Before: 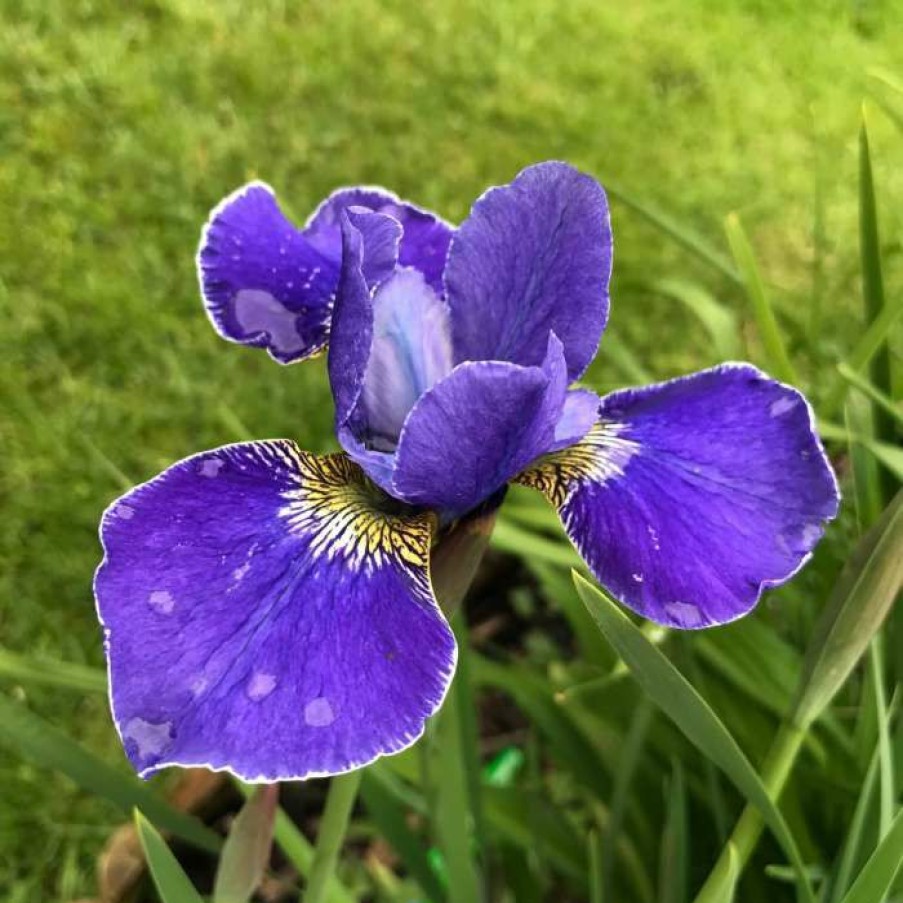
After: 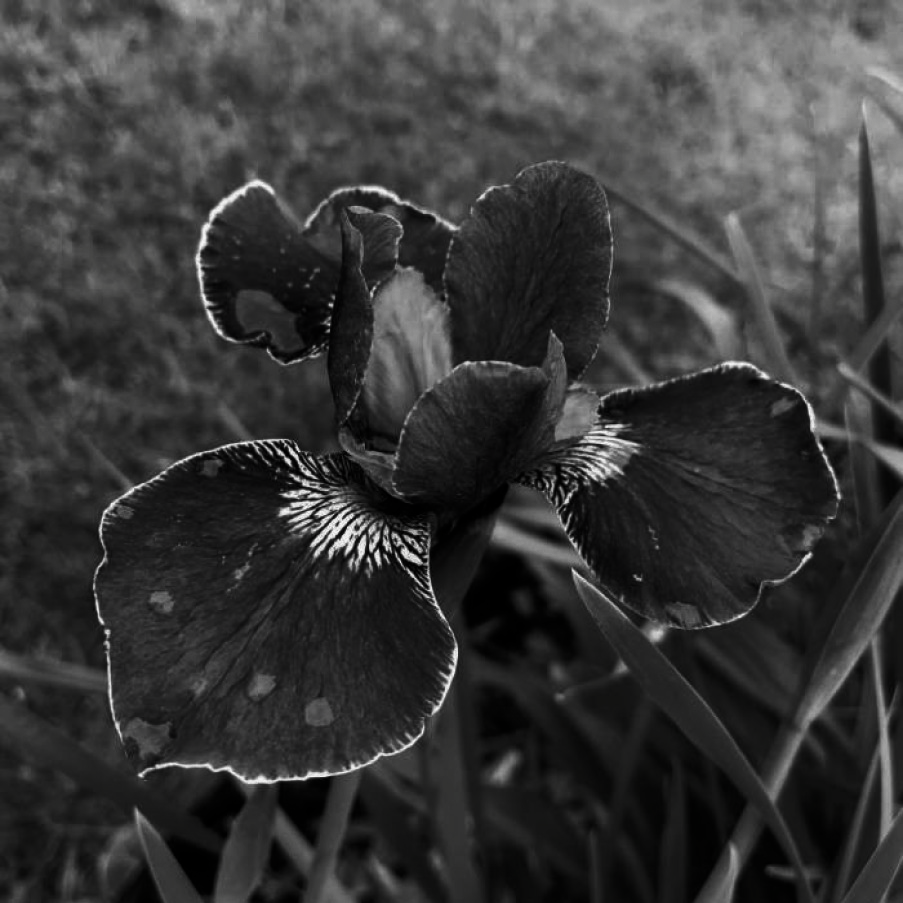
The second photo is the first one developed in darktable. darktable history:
contrast brightness saturation: contrast -0.035, brightness -0.572, saturation -0.997
